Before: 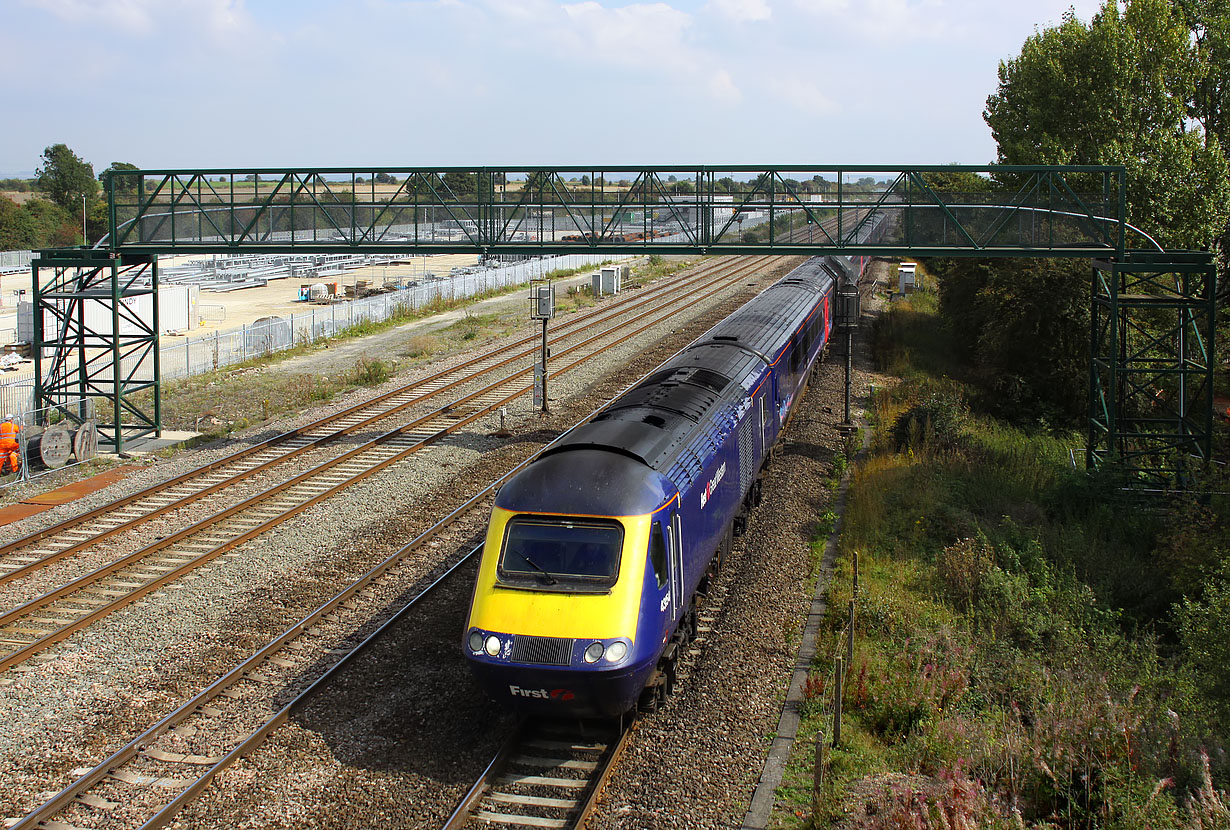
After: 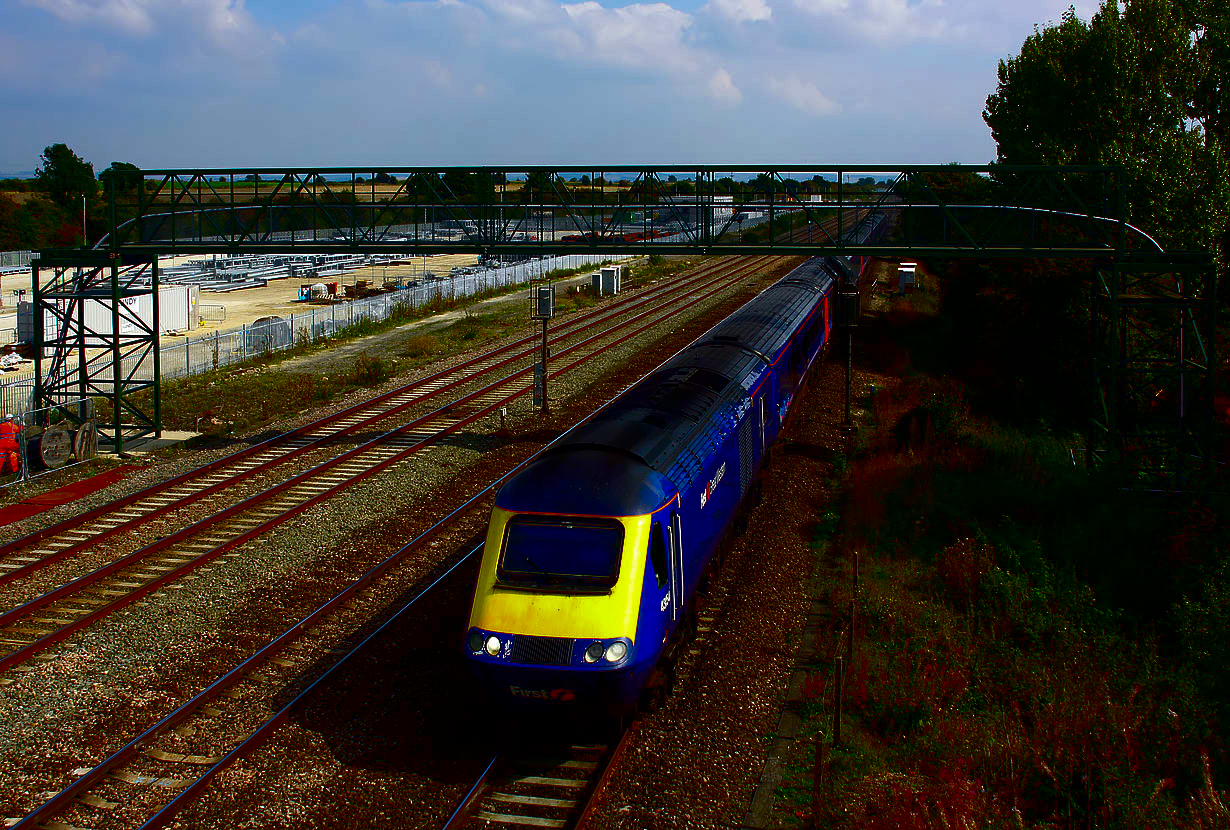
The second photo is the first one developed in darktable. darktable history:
contrast brightness saturation: brightness -0.993, saturation 0.984
